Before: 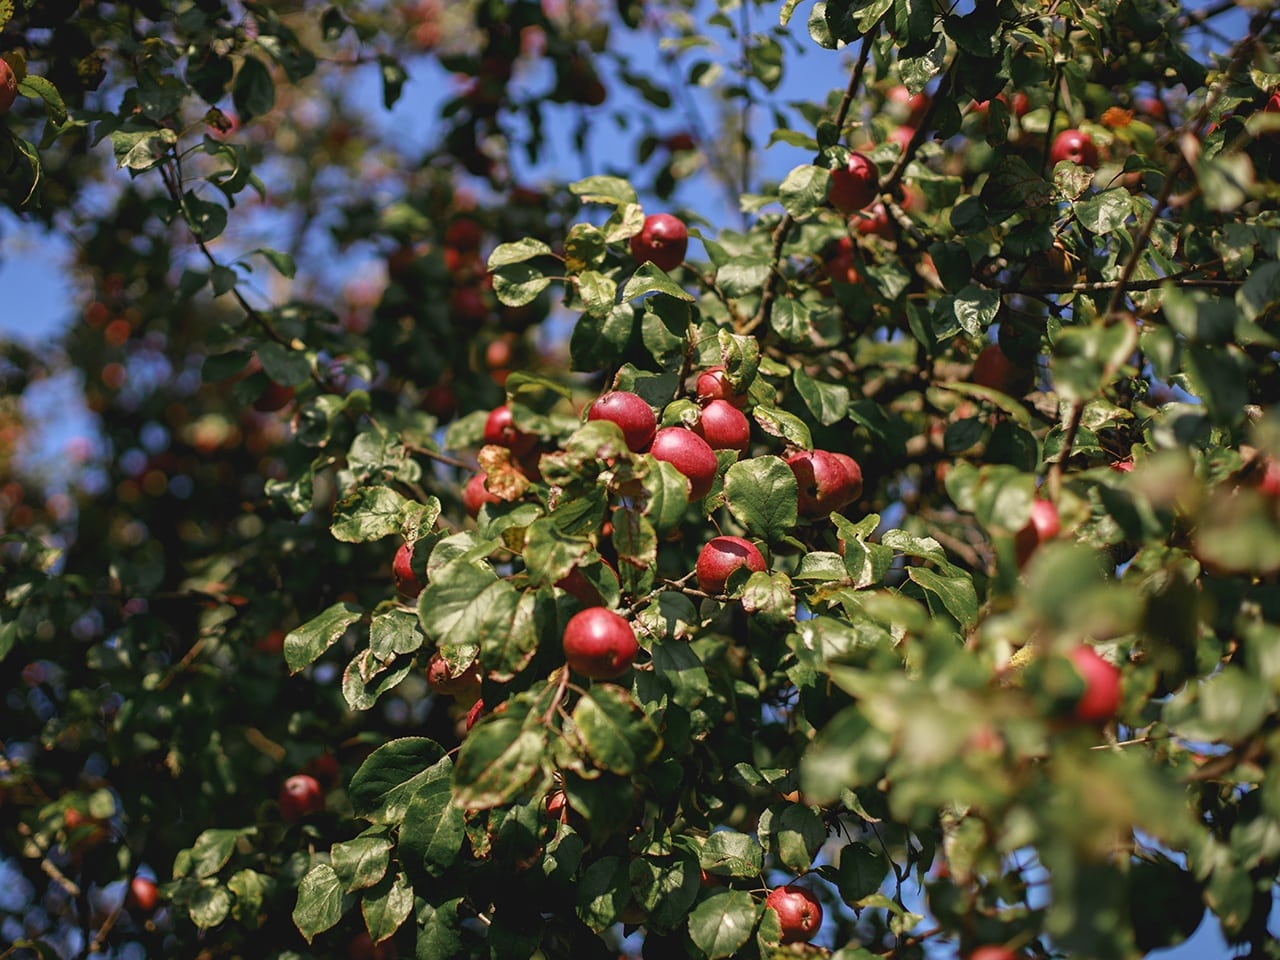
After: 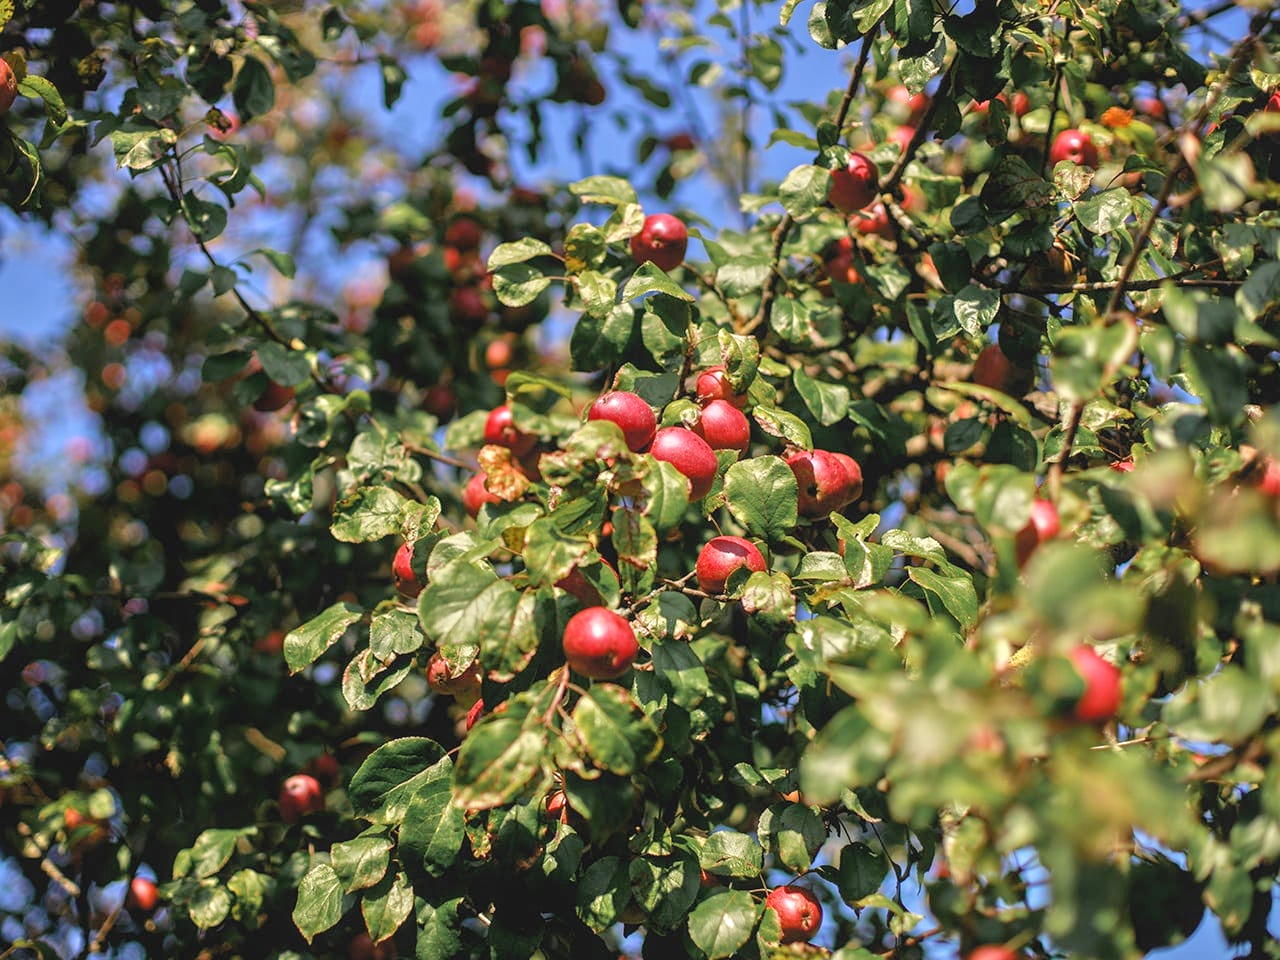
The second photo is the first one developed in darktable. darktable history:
local contrast: detail 110%
tone equalizer: -7 EV 0.15 EV, -6 EV 0.6 EV, -5 EV 1.15 EV, -4 EV 1.33 EV, -3 EV 1.15 EV, -2 EV 0.6 EV, -1 EV 0.15 EV, mask exposure compensation -0.5 EV
